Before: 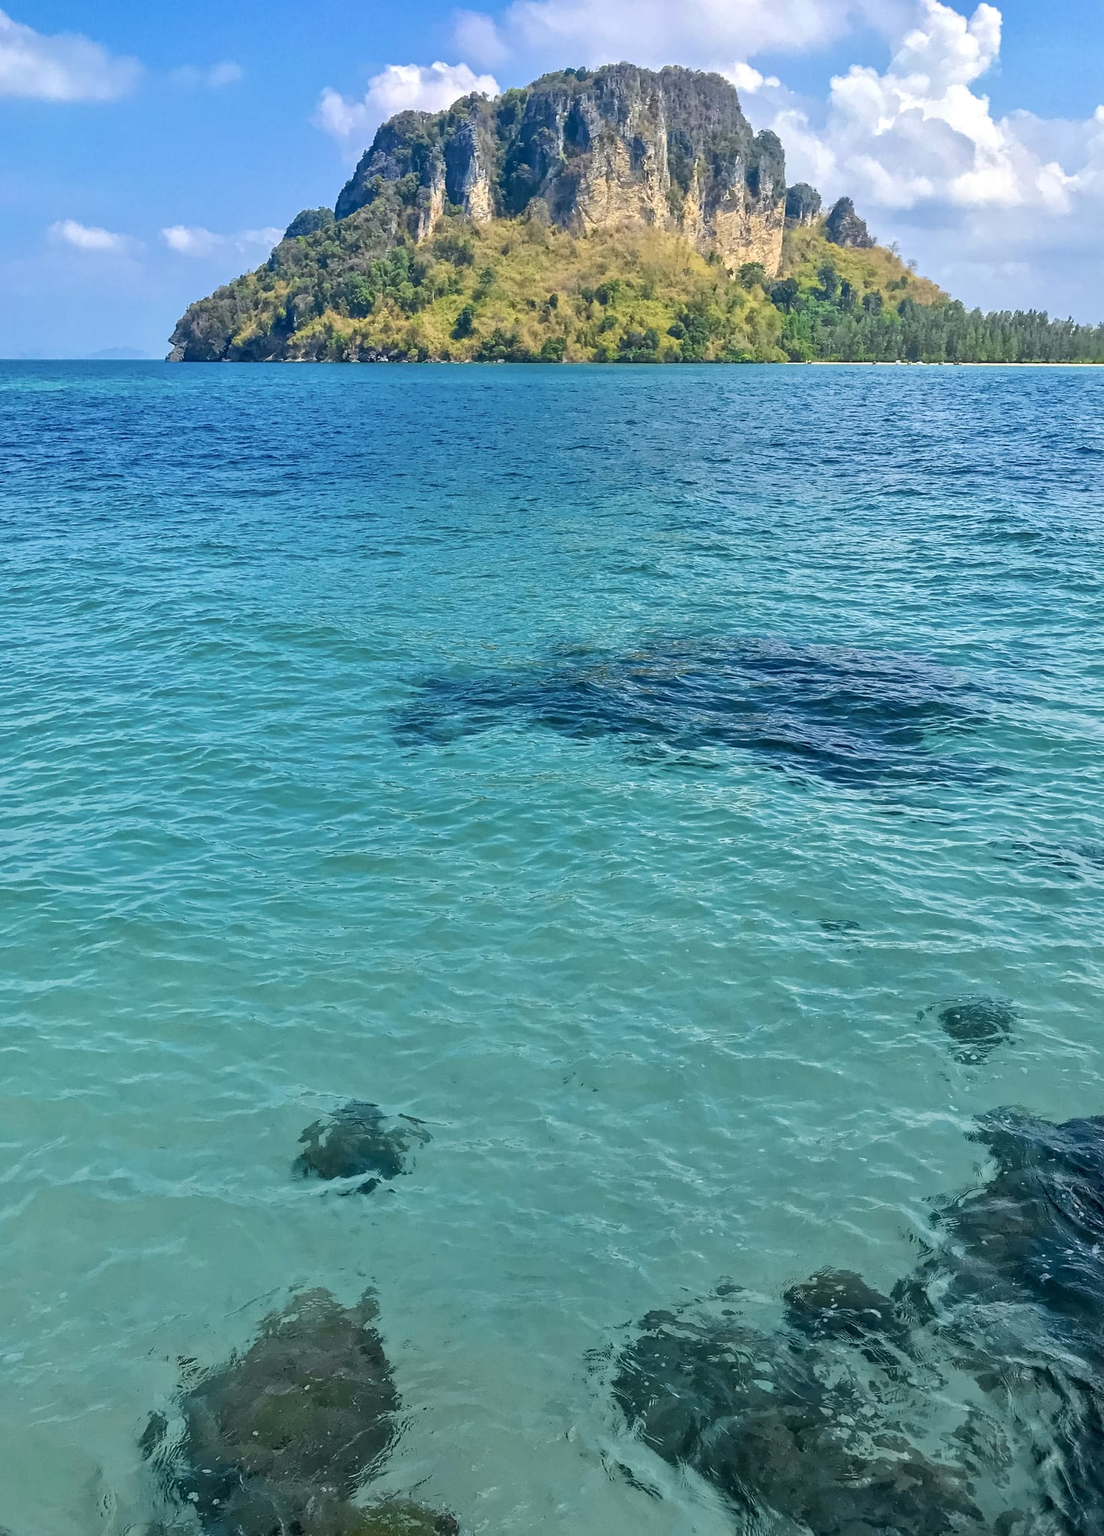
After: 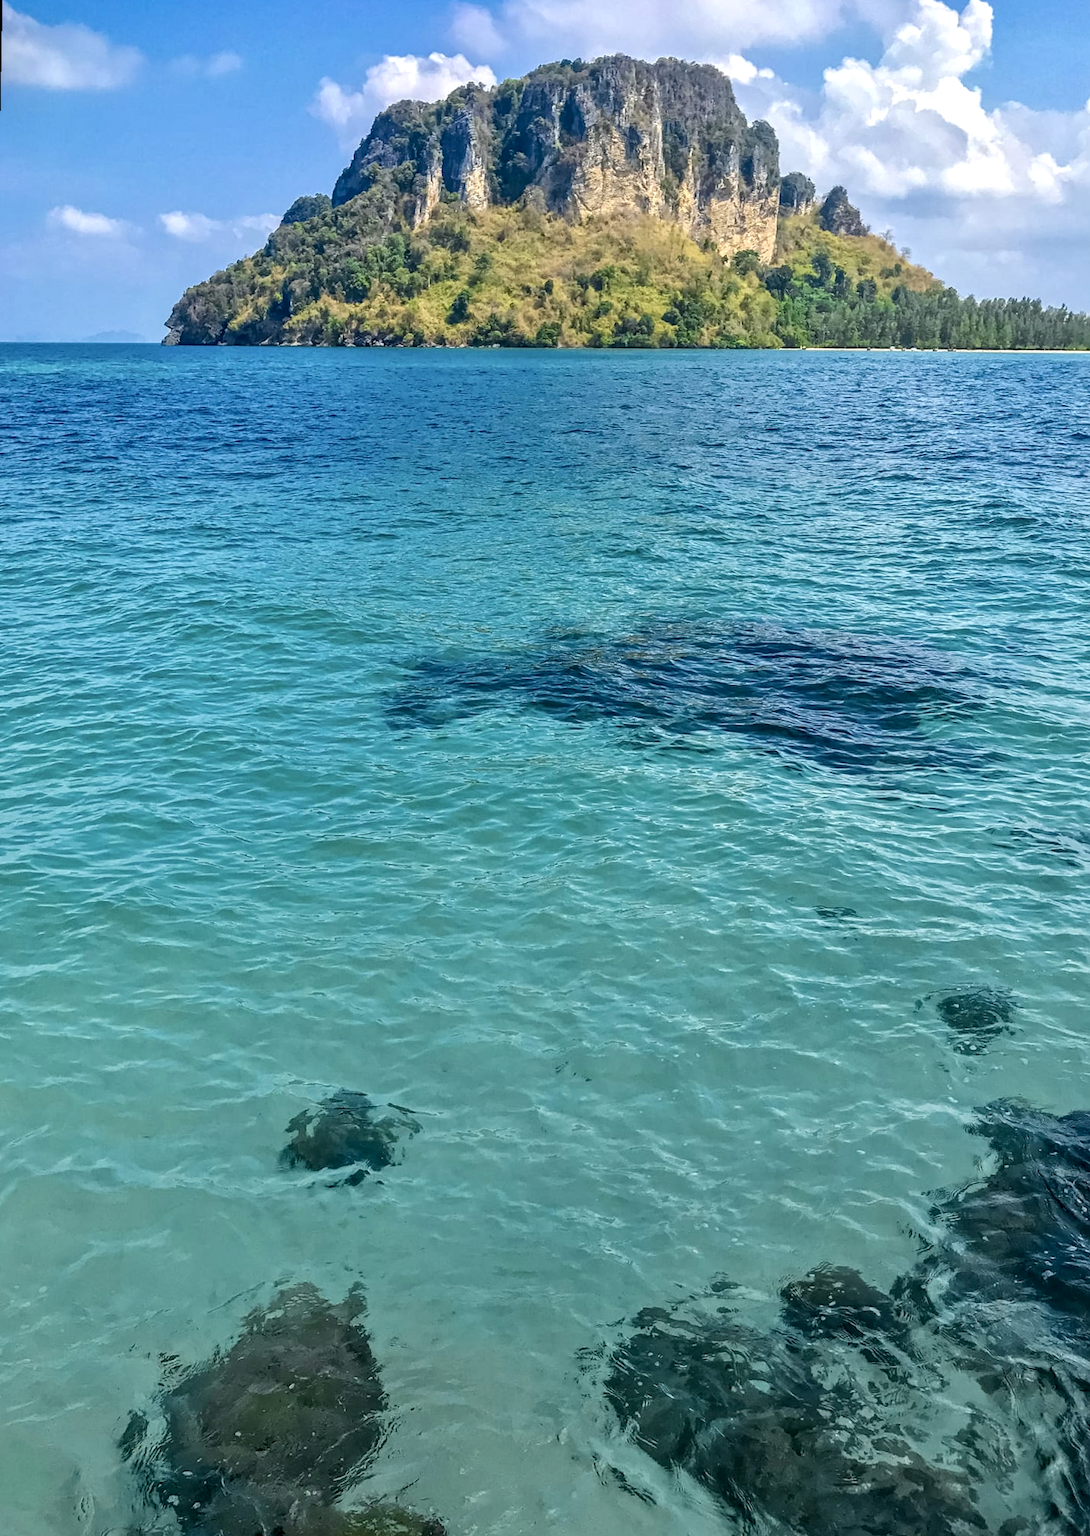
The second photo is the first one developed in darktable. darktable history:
color balance rgb: perceptual saturation grading › global saturation -1%
local contrast: detail 130%
rotate and perspective: rotation 0.226°, lens shift (vertical) -0.042, crop left 0.023, crop right 0.982, crop top 0.006, crop bottom 0.994
fill light: on, module defaults
